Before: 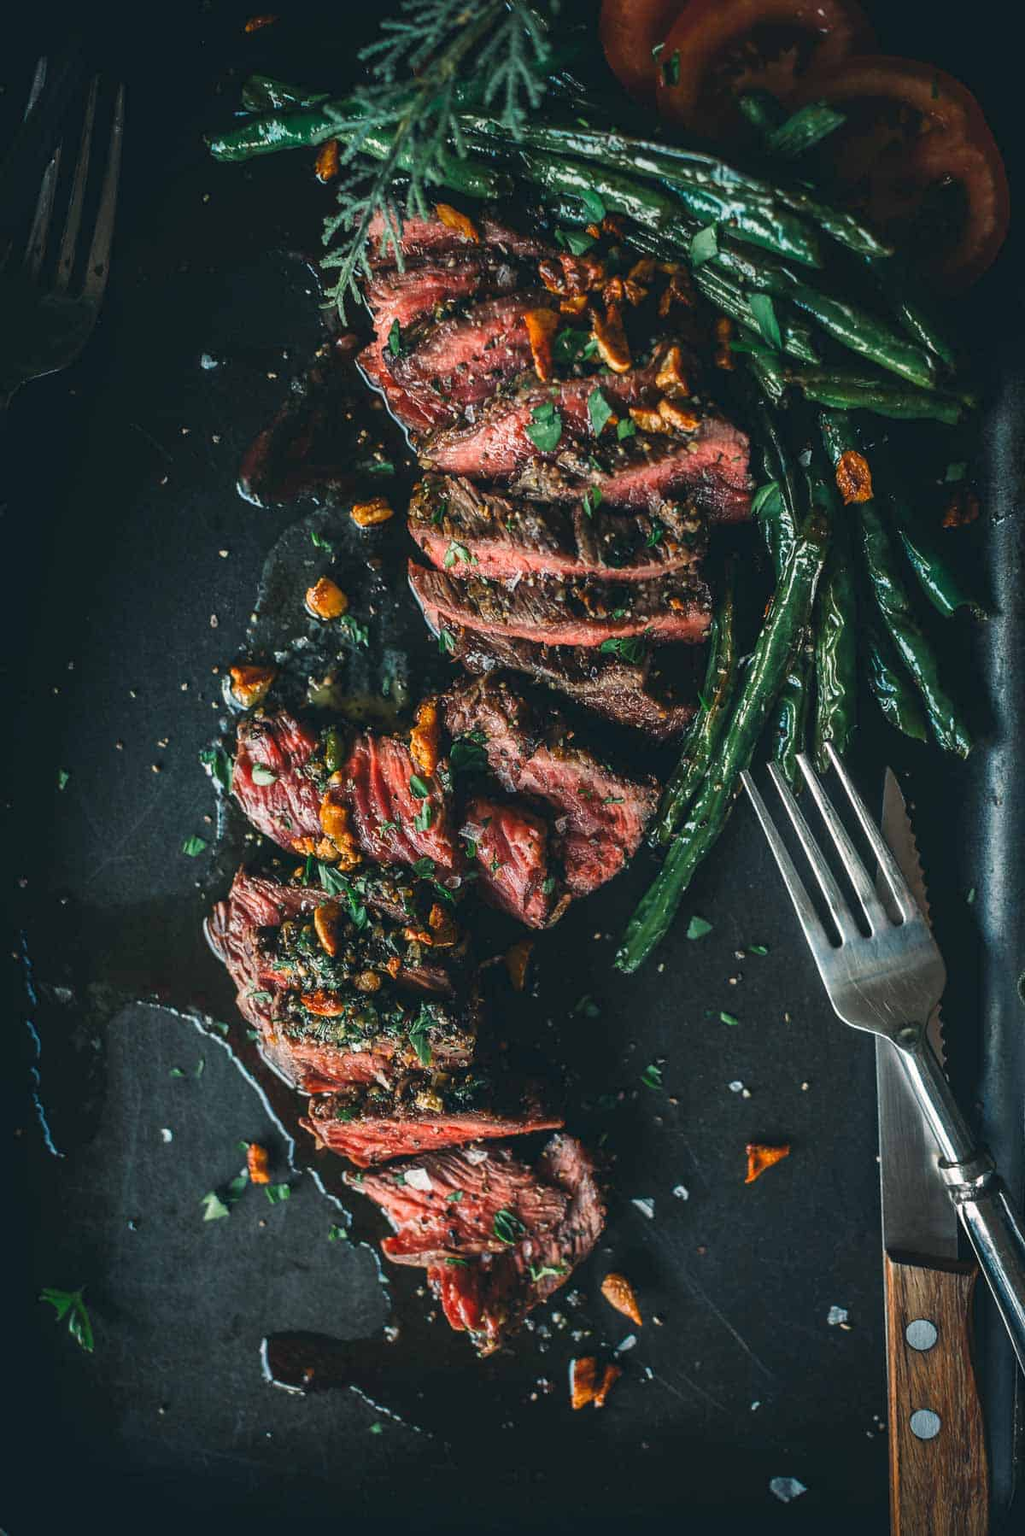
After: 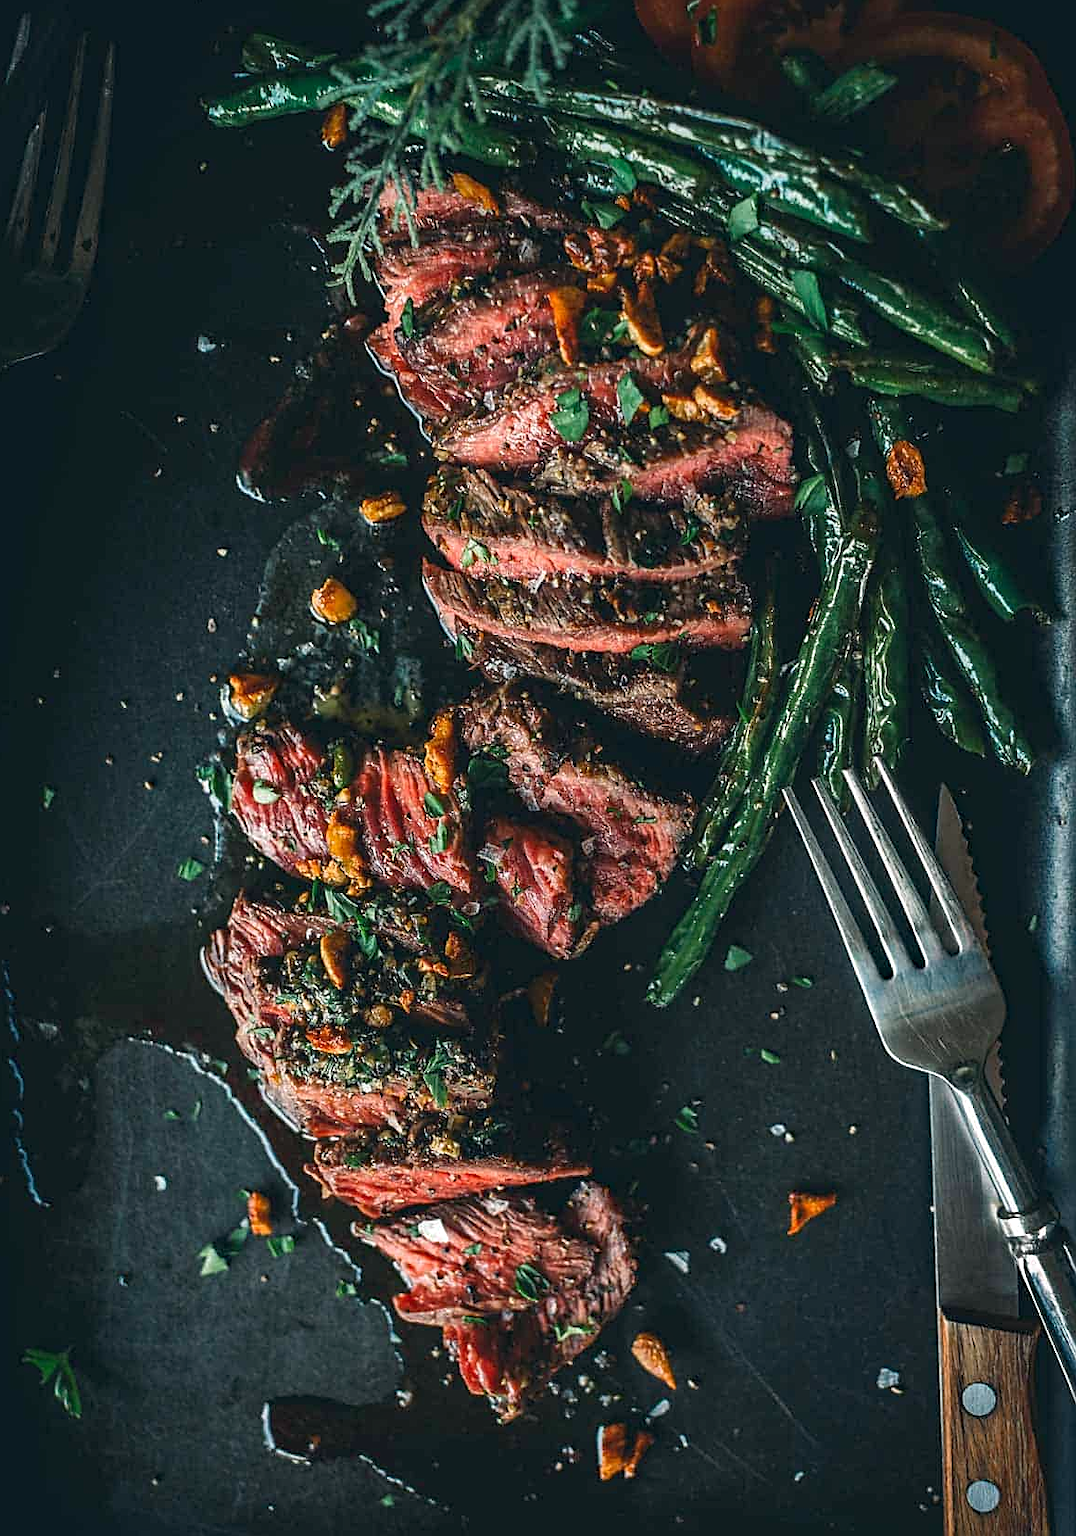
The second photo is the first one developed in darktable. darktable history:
crop: left 1.908%, top 2.901%, right 1.245%, bottom 4.831%
sharpen: on, module defaults
haze removal: compatibility mode true, adaptive false
